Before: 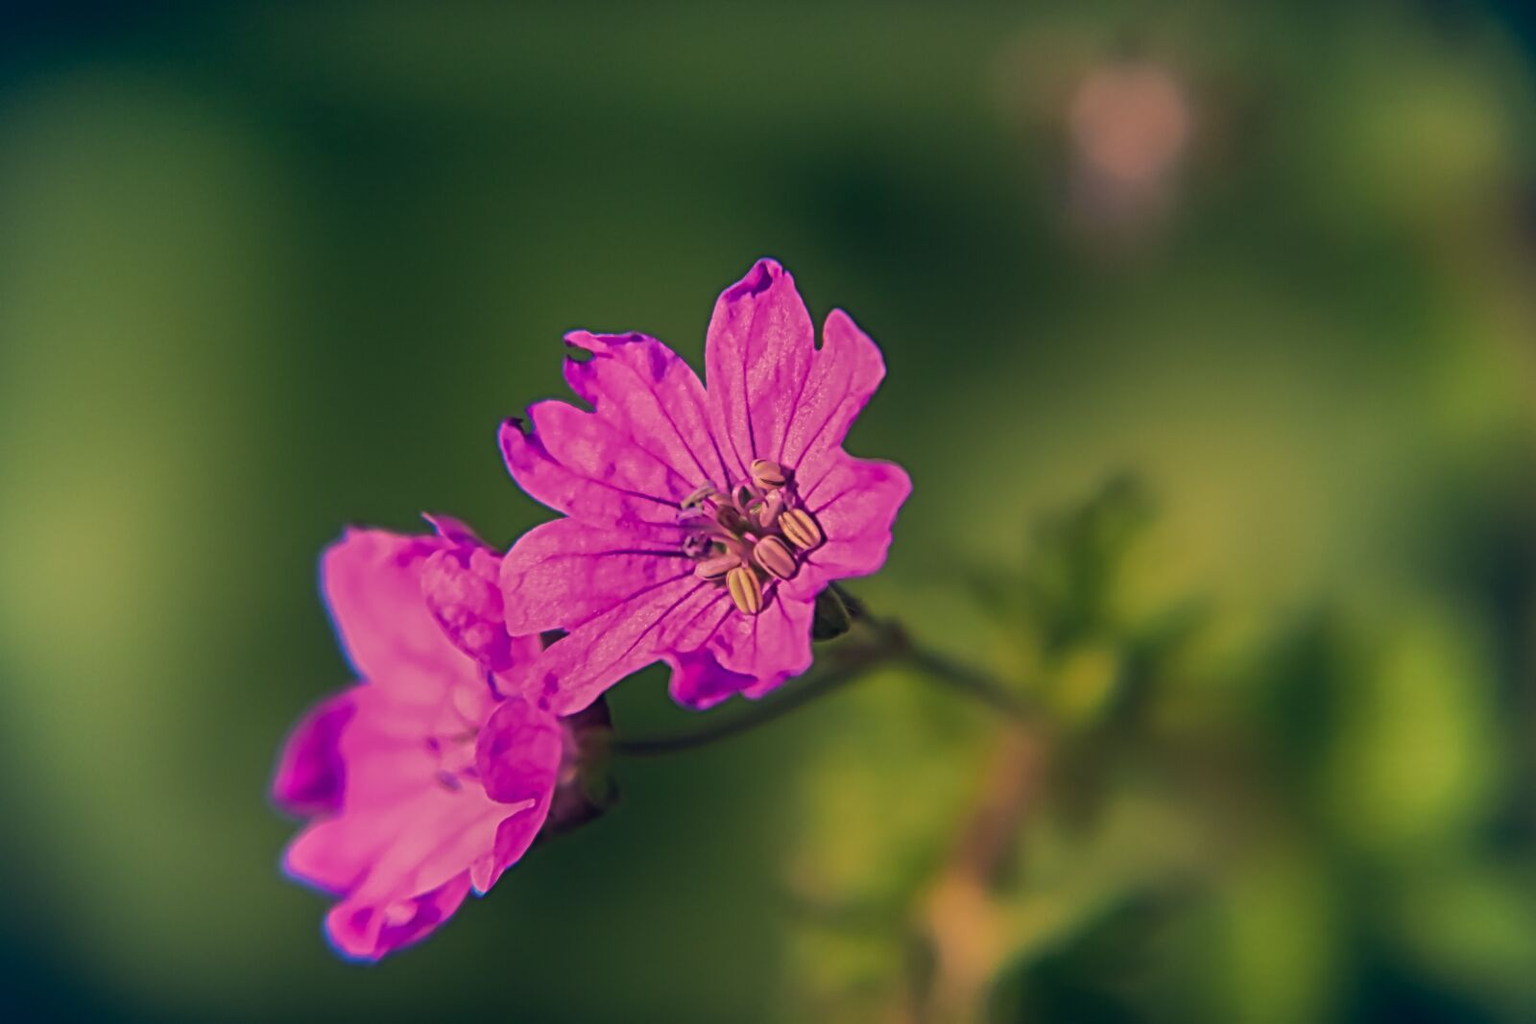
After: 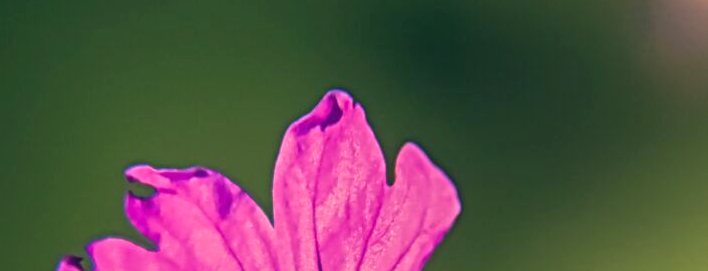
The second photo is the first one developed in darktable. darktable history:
crop: left 28.934%, top 16.846%, right 26.812%, bottom 57.691%
exposure: black level correction 0, exposure 0.5 EV, compensate exposure bias true, compensate highlight preservation false
